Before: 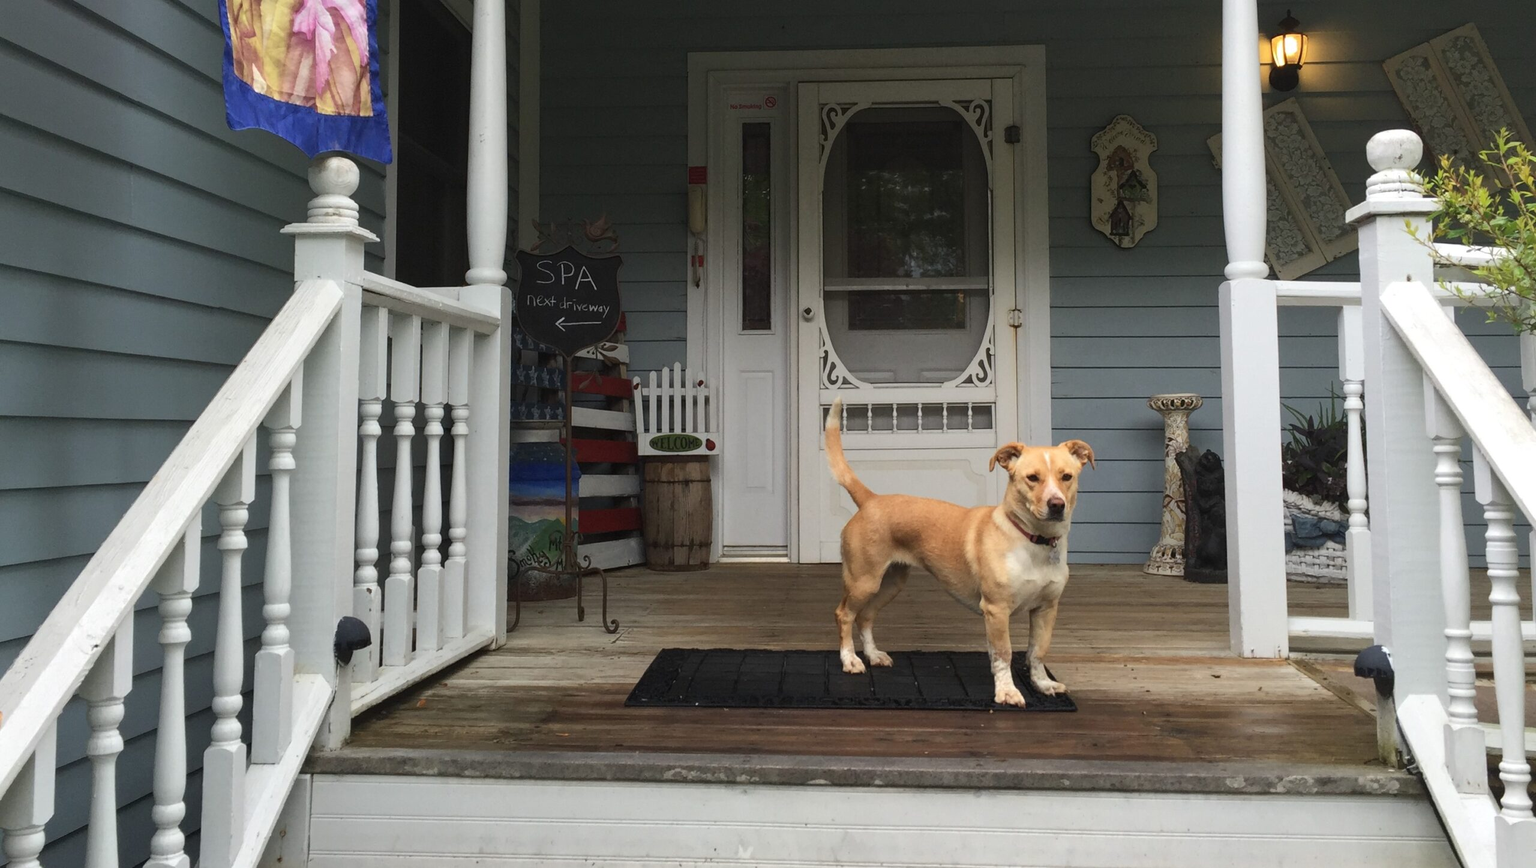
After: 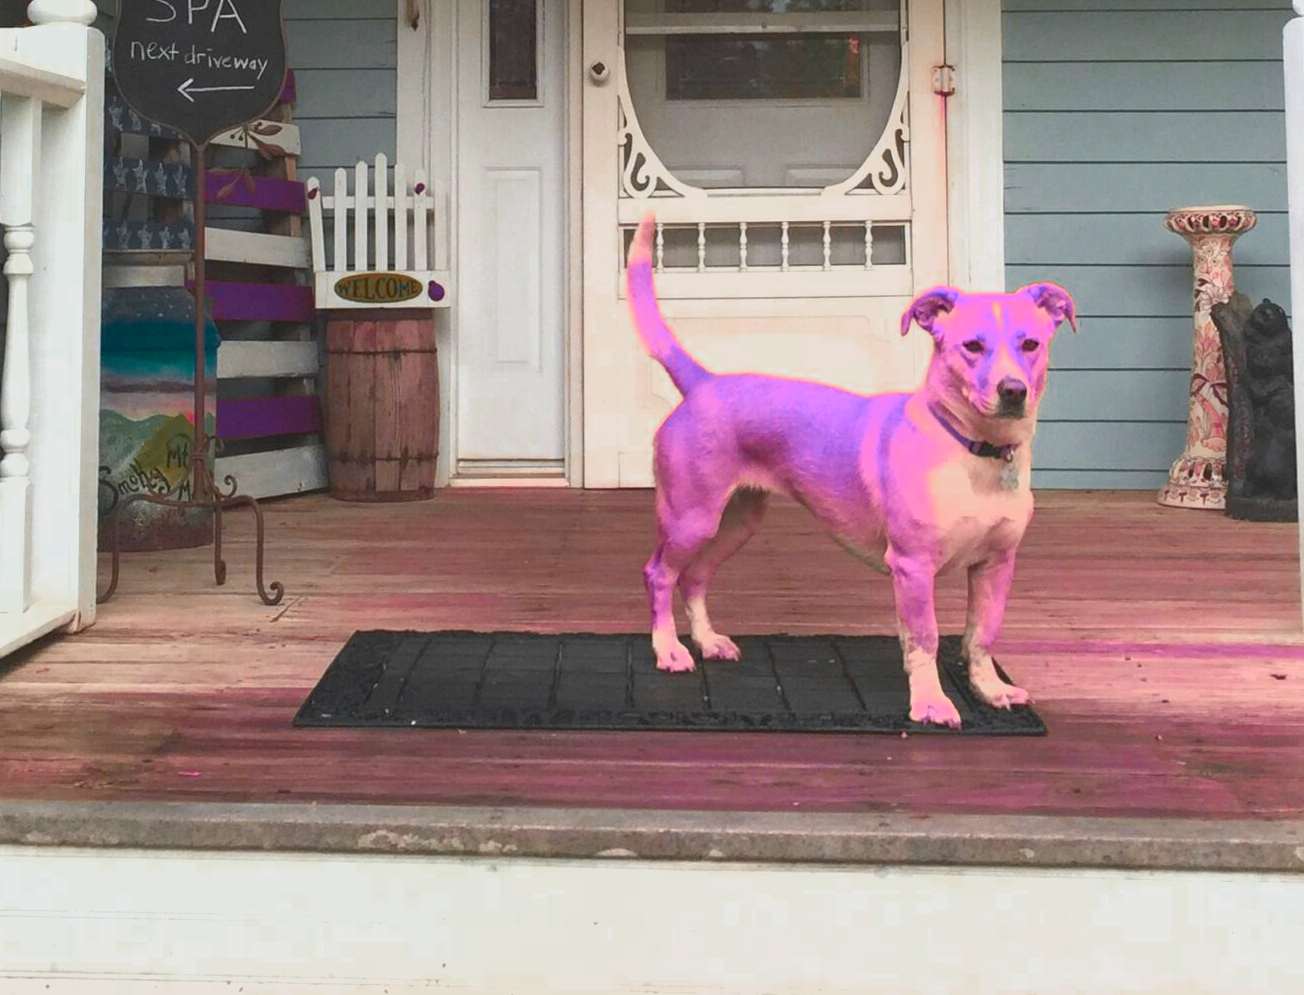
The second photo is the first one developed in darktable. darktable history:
lowpass: radius 0.1, contrast 0.85, saturation 1.1, unbound 0
crop and rotate: left 29.237%, top 31.152%, right 19.807%
exposure: black level correction 0, exposure 1.2 EV, compensate exposure bias true, compensate highlight preservation false
color zones: curves: ch0 [(0.826, 0.353)]; ch1 [(0.242, 0.647) (0.889, 0.342)]; ch2 [(0.246, 0.089) (0.969, 0.068)]
